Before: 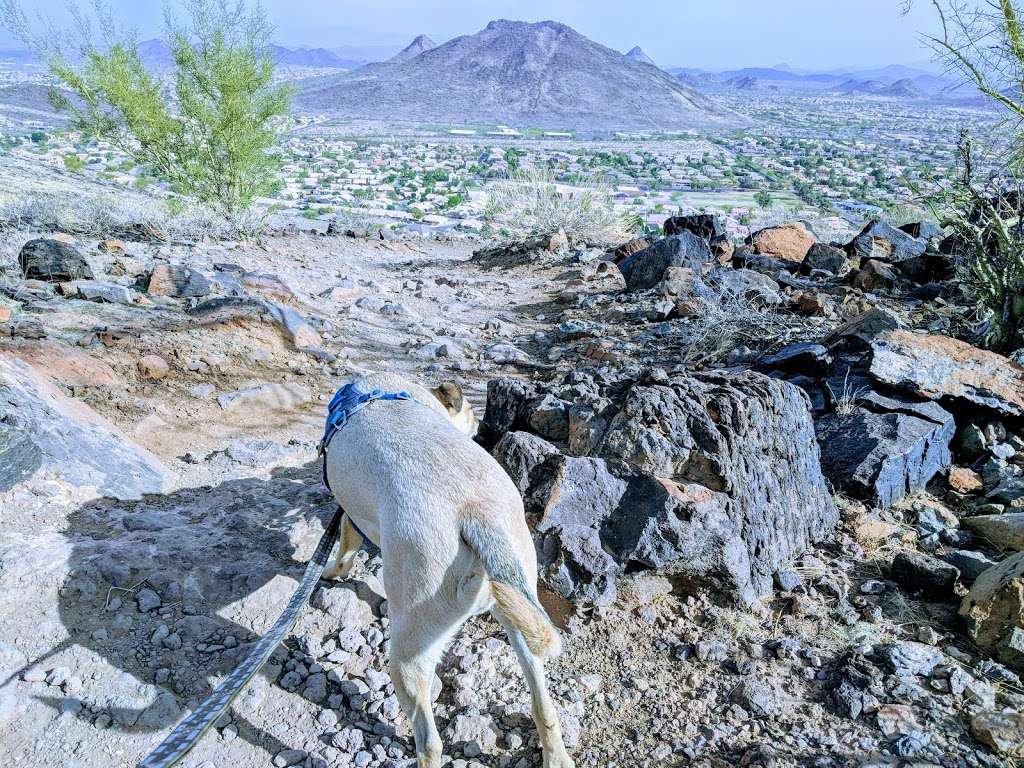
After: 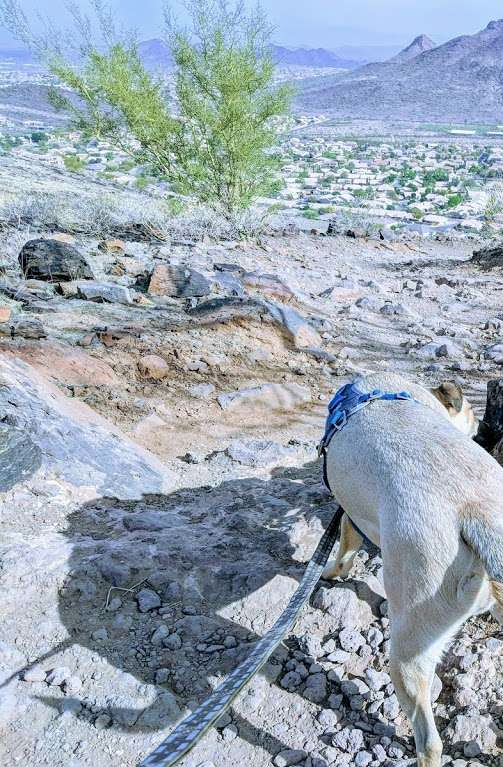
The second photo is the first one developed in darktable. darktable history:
crop and rotate: left 0.053%, top 0%, right 50.824%
contrast brightness saturation: saturation -0.049
